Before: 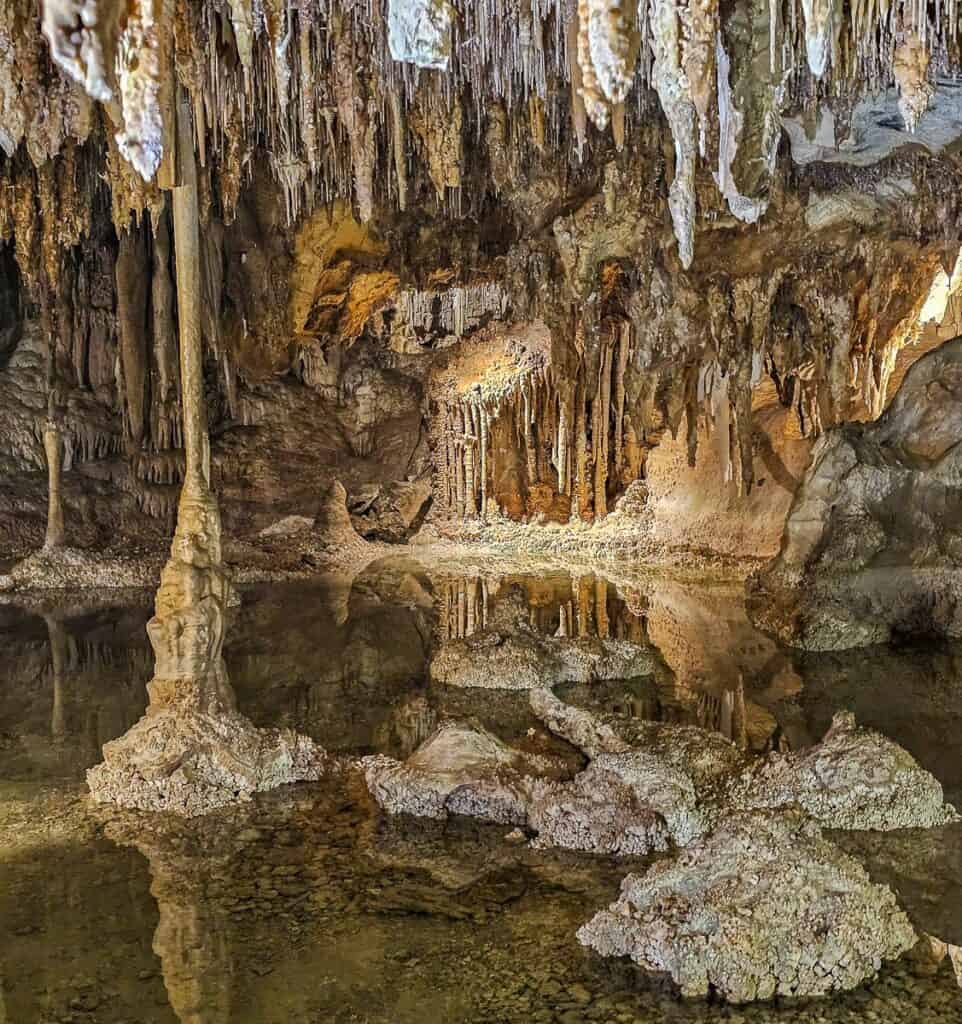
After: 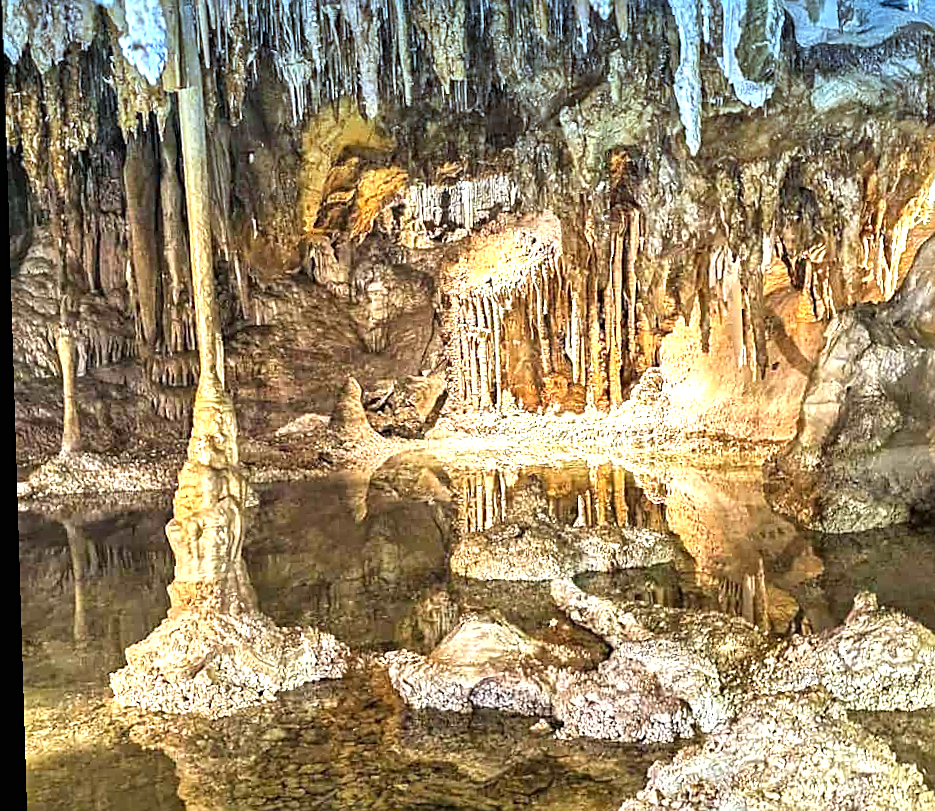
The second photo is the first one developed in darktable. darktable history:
crop and rotate: angle 0.03°, top 11.643%, right 5.651%, bottom 11.189%
exposure: black level correction 0, exposure 1.5 EV, compensate exposure bias true, compensate highlight preservation false
sharpen: on, module defaults
rotate and perspective: rotation -1.75°, automatic cropping off
graduated density: density 2.02 EV, hardness 44%, rotation 0.374°, offset 8.21, hue 208.8°, saturation 97%
